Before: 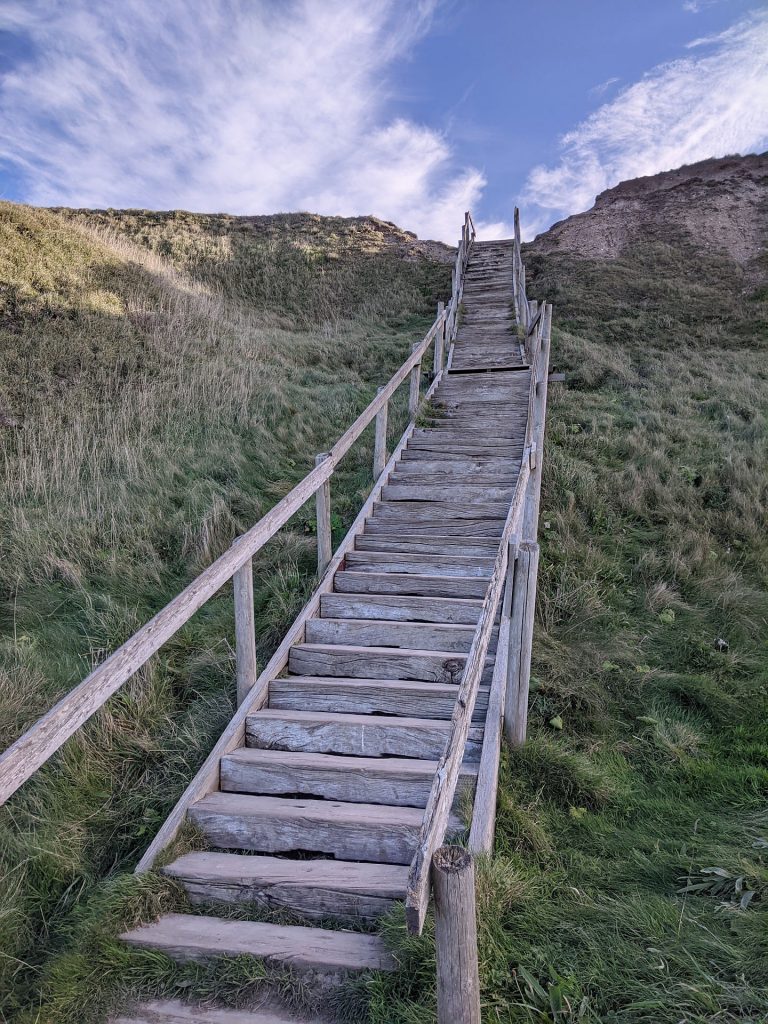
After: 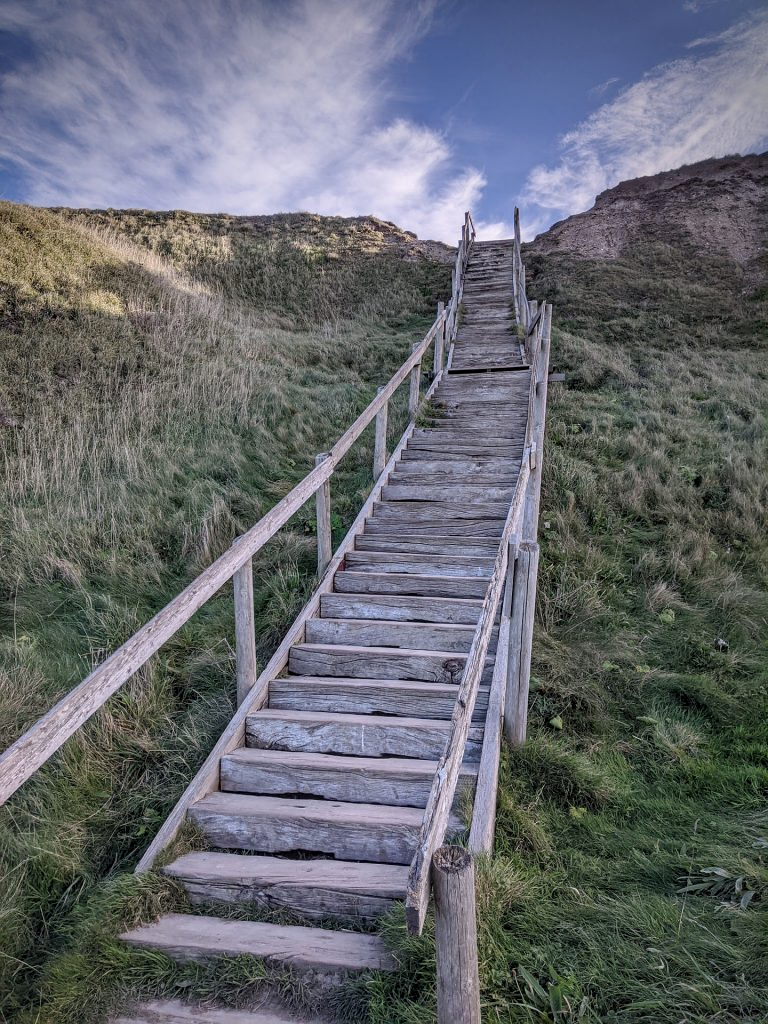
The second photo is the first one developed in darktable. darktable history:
shadows and highlights: shadows 25, highlights -25
local contrast: on, module defaults
vignetting: brightness -0.629, saturation -0.007, center (-0.028, 0.239)
